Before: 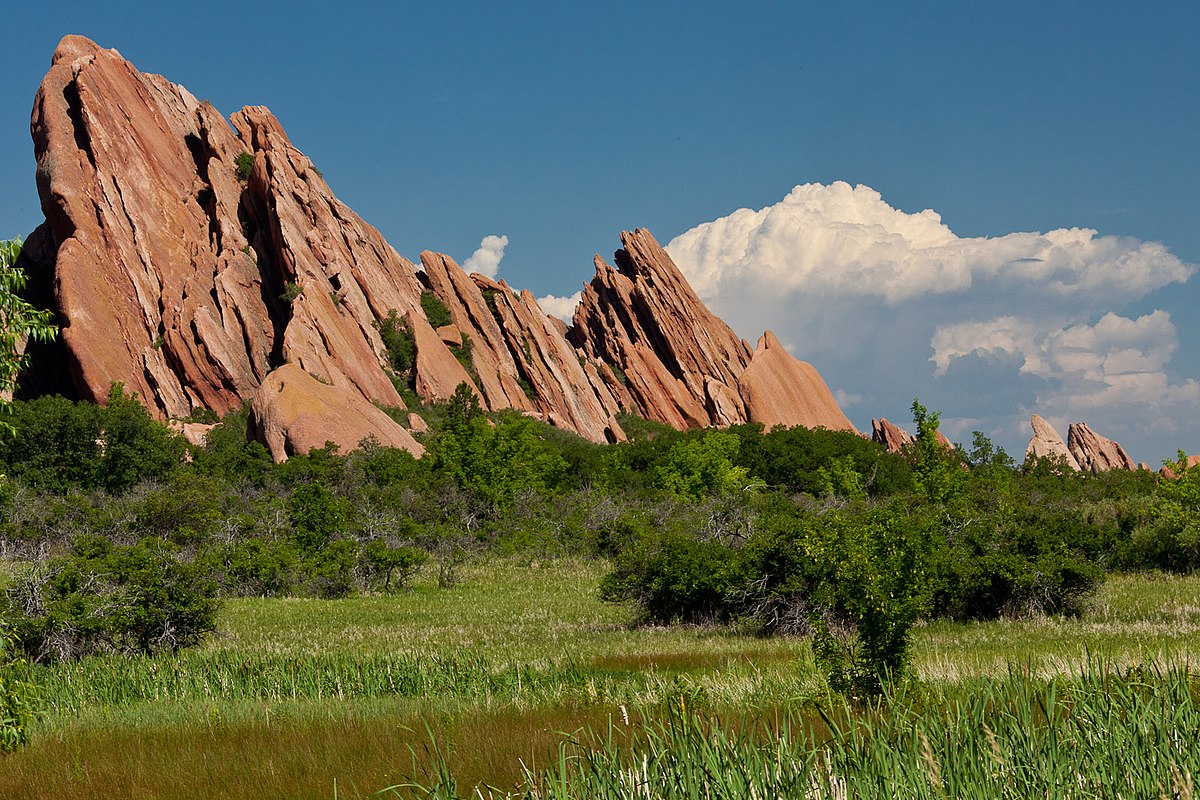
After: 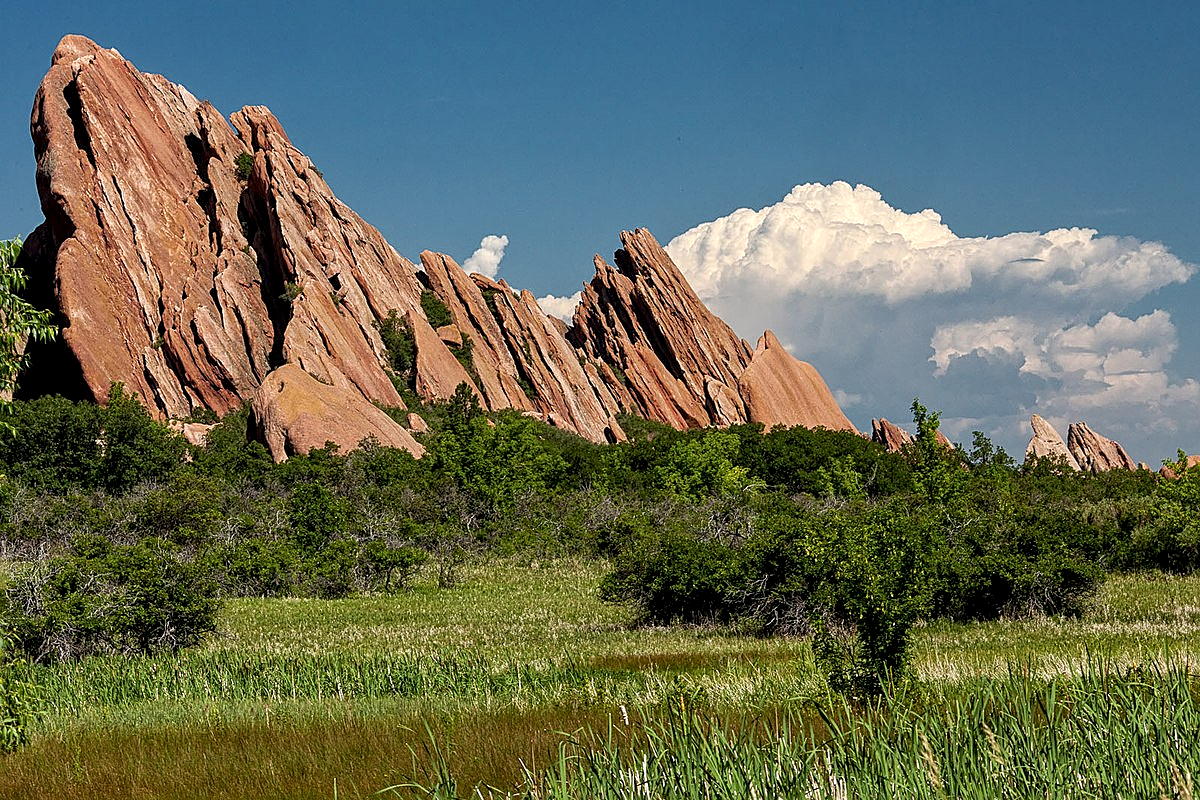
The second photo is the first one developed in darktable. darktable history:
sharpen: on, module defaults
local contrast: detail 150%
